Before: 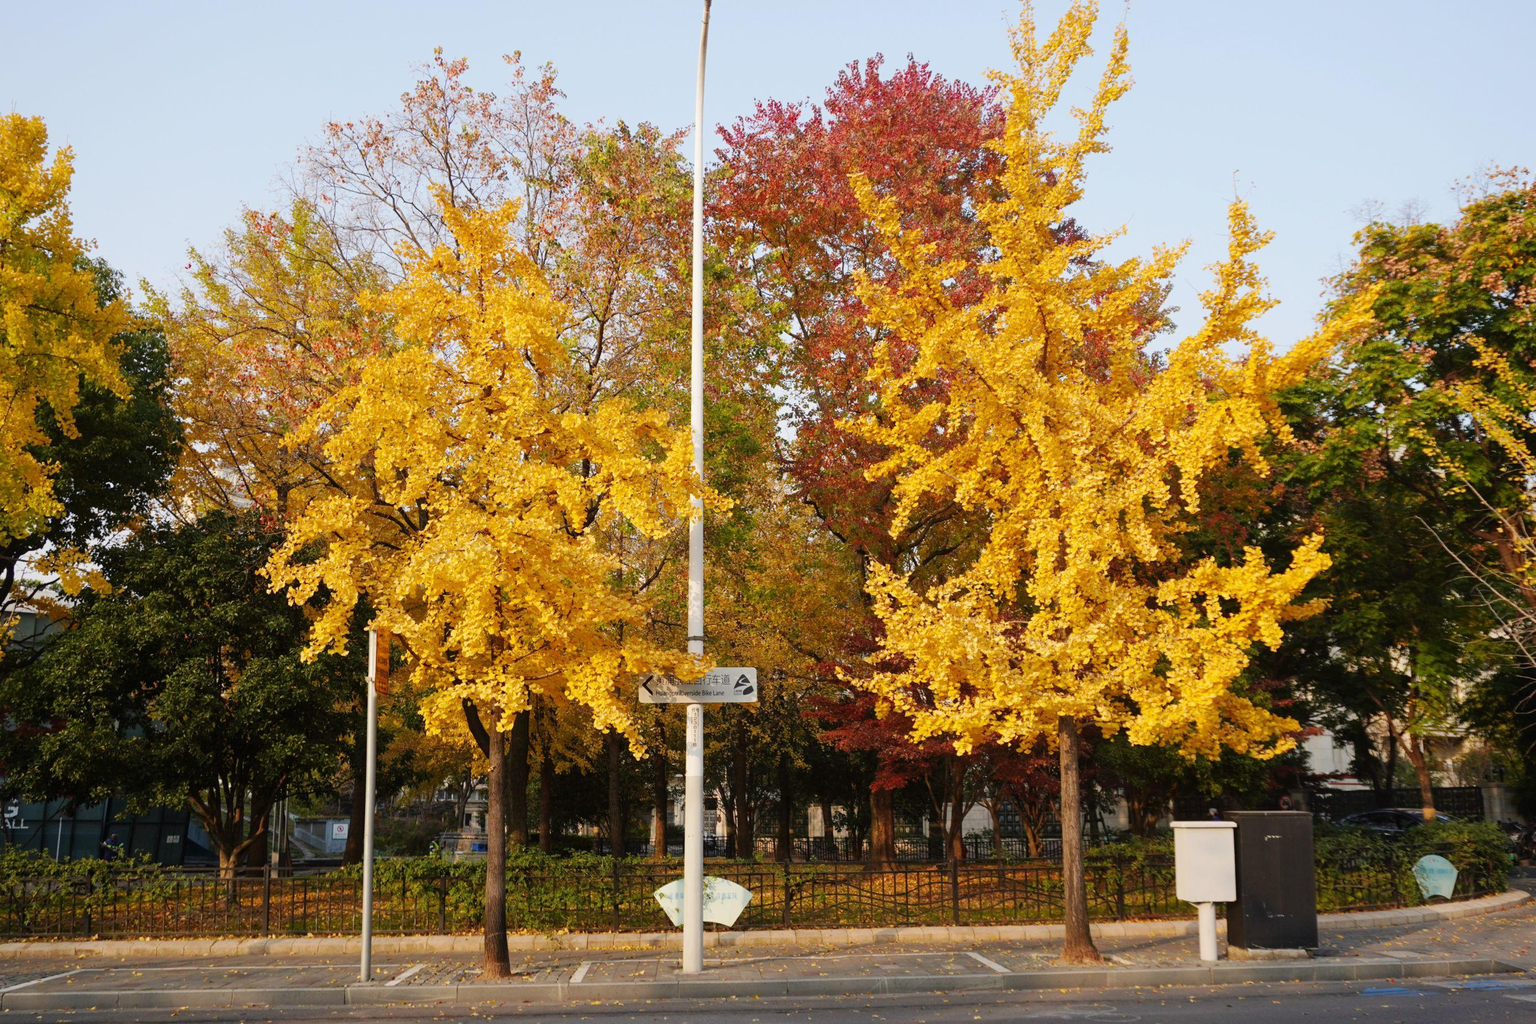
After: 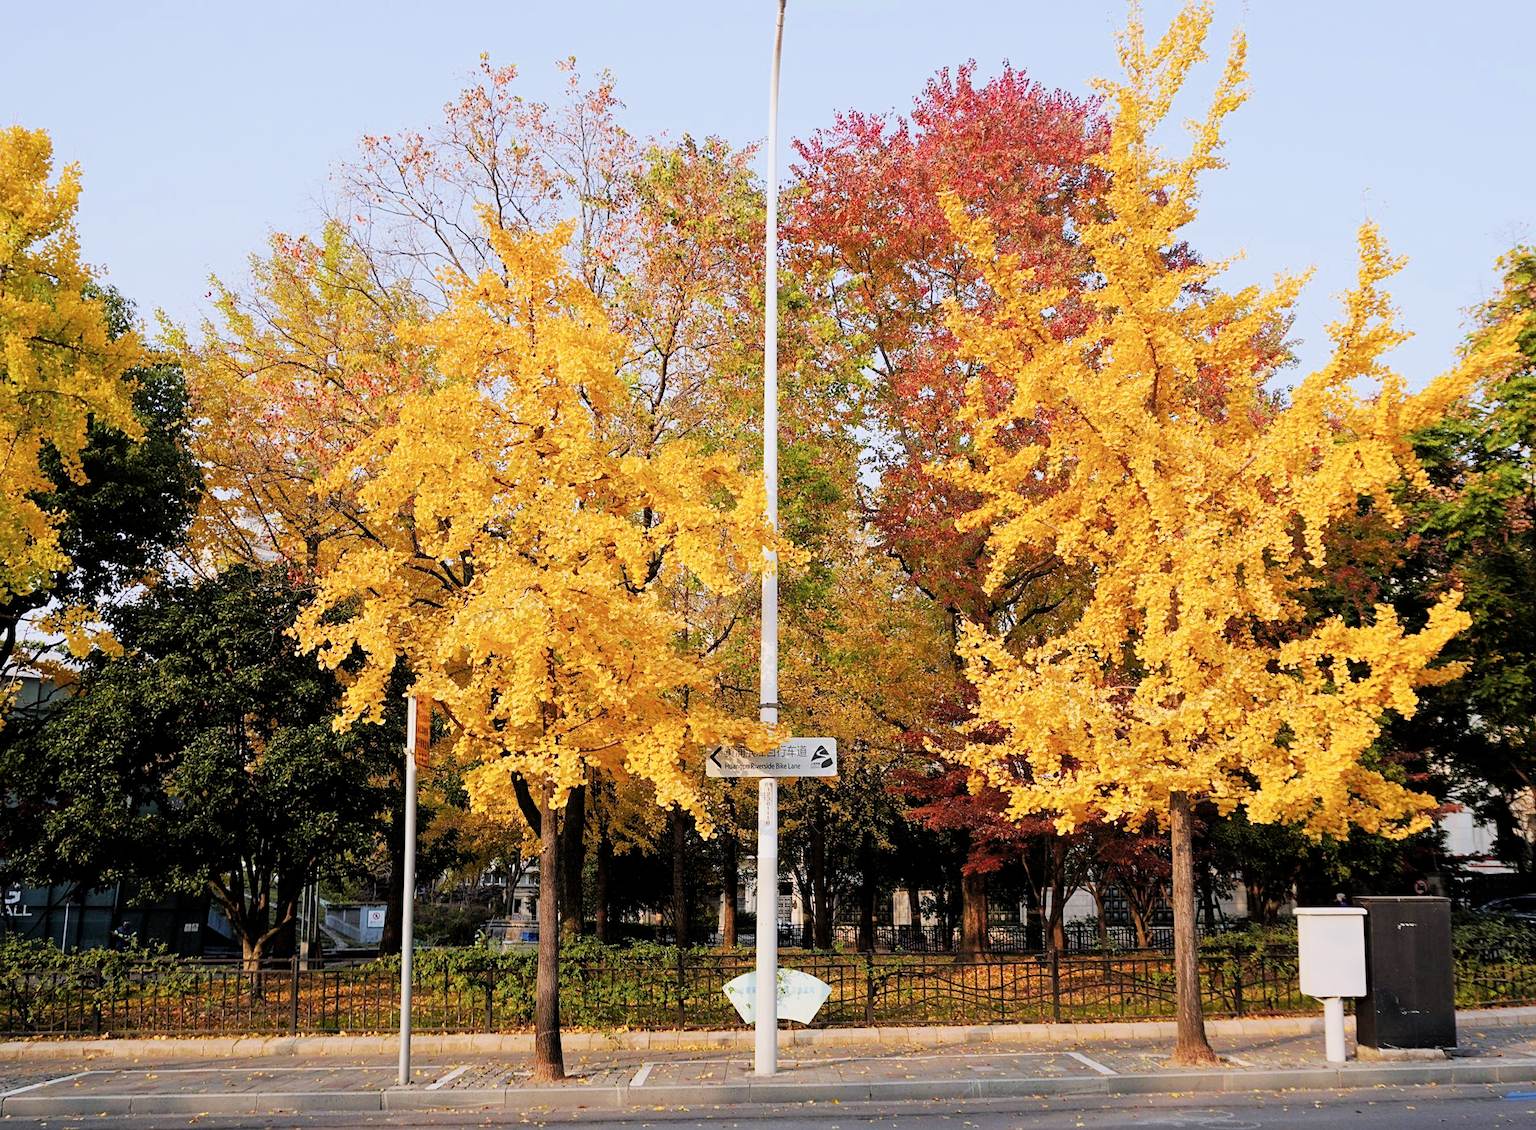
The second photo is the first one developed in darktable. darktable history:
filmic rgb: black relative exposure -7.59 EV, white relative exposure 4.64 EV, target black luminance 0%, hardness 3.57, latitude 50.48%, contrast 1.029, highlights saturation mix 8.72%, shadows ↔ highlights balance -0.161%, iterations of high-quality reconstruction 0
color calibration: illuminant as shot in camera, x 0.358, y 0.373, temperature 4628.91 K
exposure: exposure 0.609 EV, compensate exposure bias true, compensate highlight preservation false
crop: right 9.496%, bottom 0.026%
sharpen: on, module defaults
levels: mode automatic, levels [0, 0.492, 0.984]
